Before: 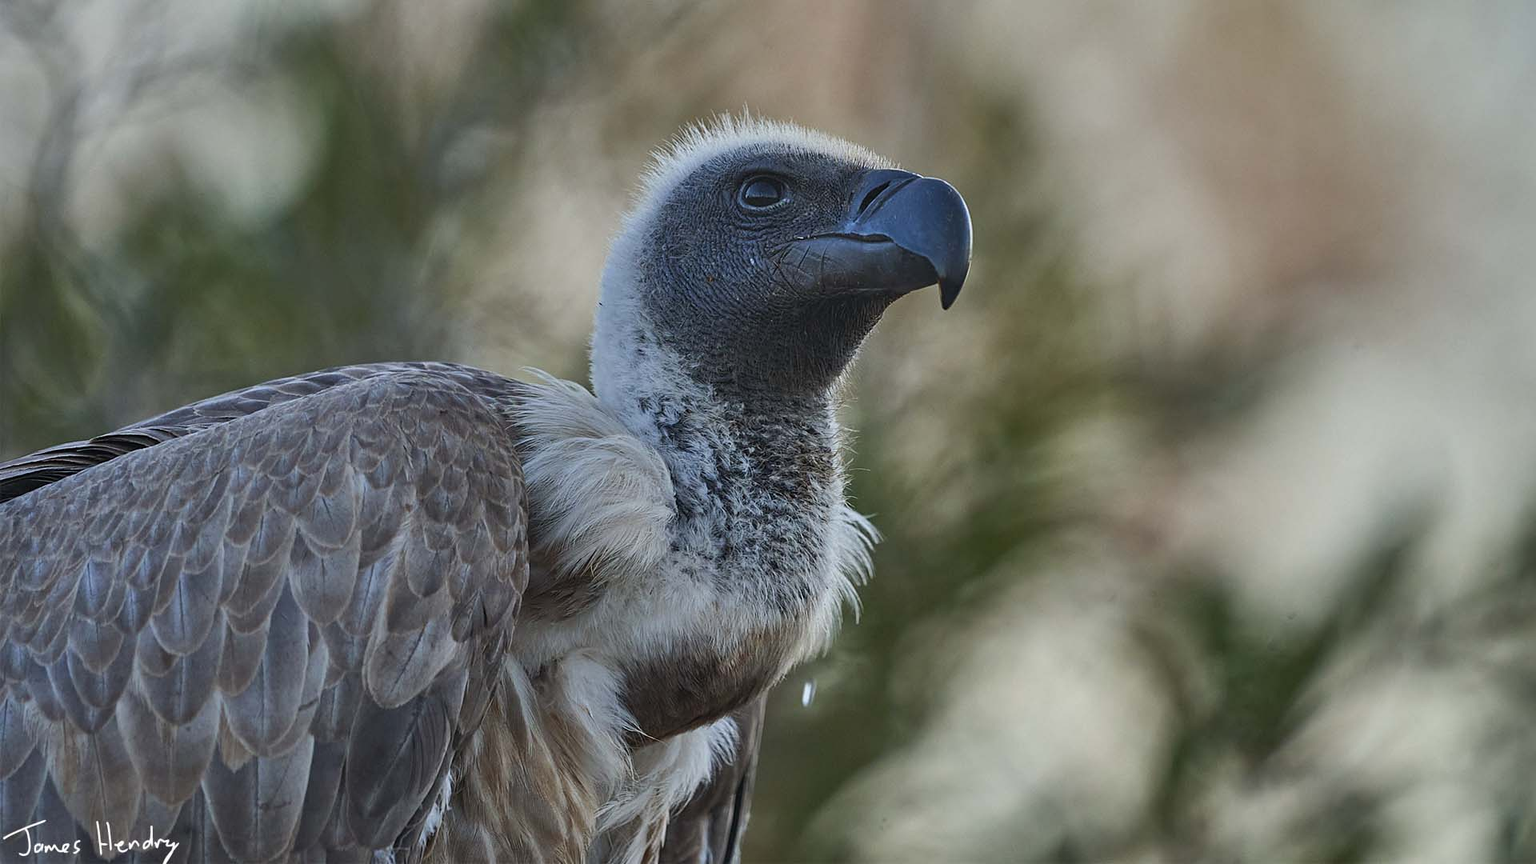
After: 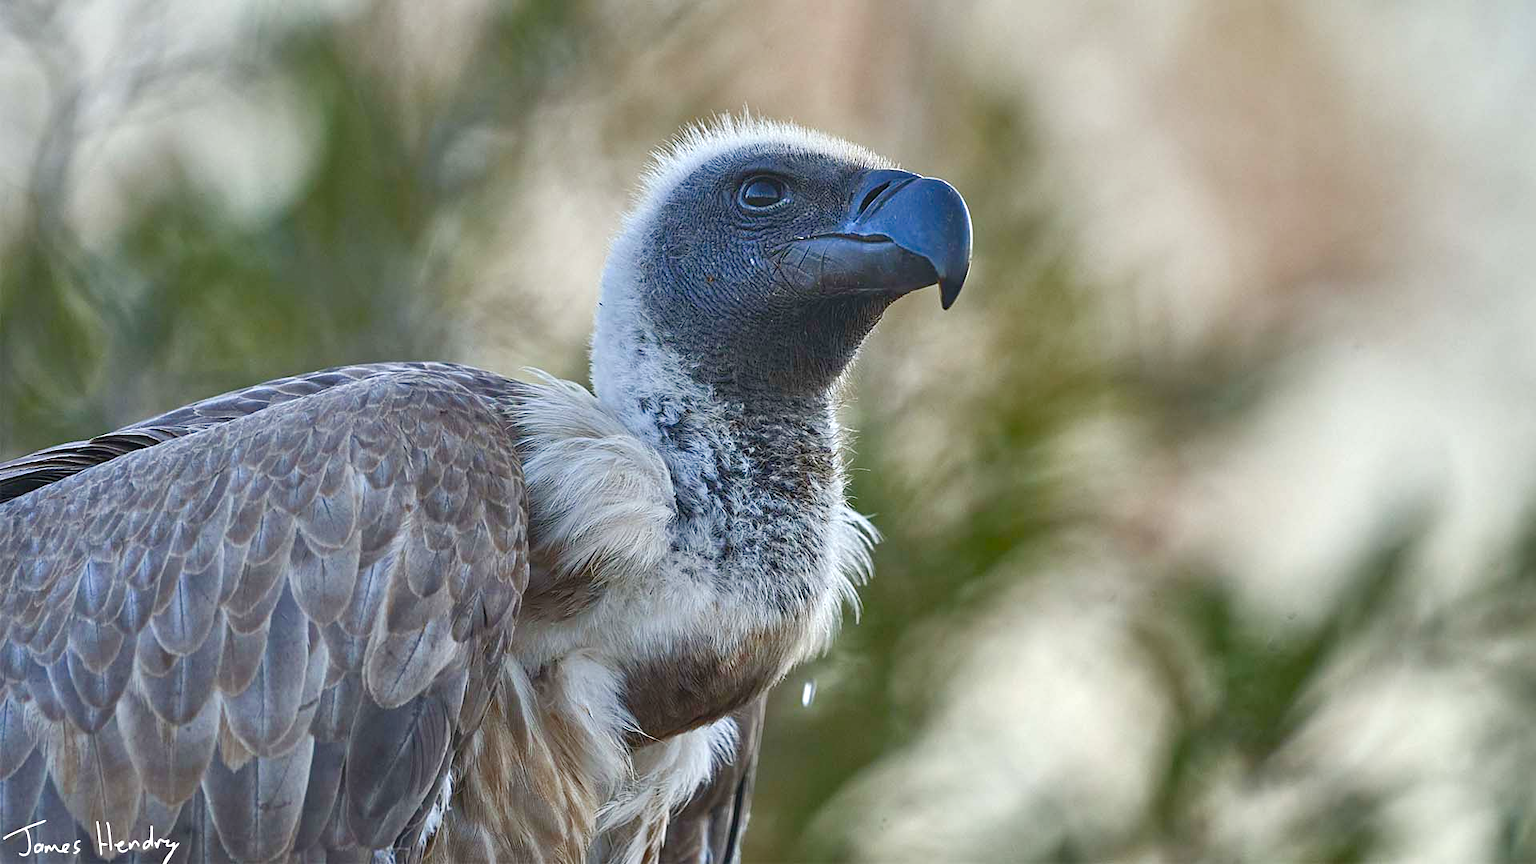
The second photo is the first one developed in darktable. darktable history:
exposure: black level correction 0, exposure 0.693 EV, compensate highlight preservation false
color balance rgb: shadows lift › hue 85.51°, power › hue 61.08°, linear chroma grading › global chroma 16.912%, perceptual saturation grading › global saturation 20%, perceptual saturation grading › highlights -49.289%, perceptual saturation grading › shadows 25.678%
